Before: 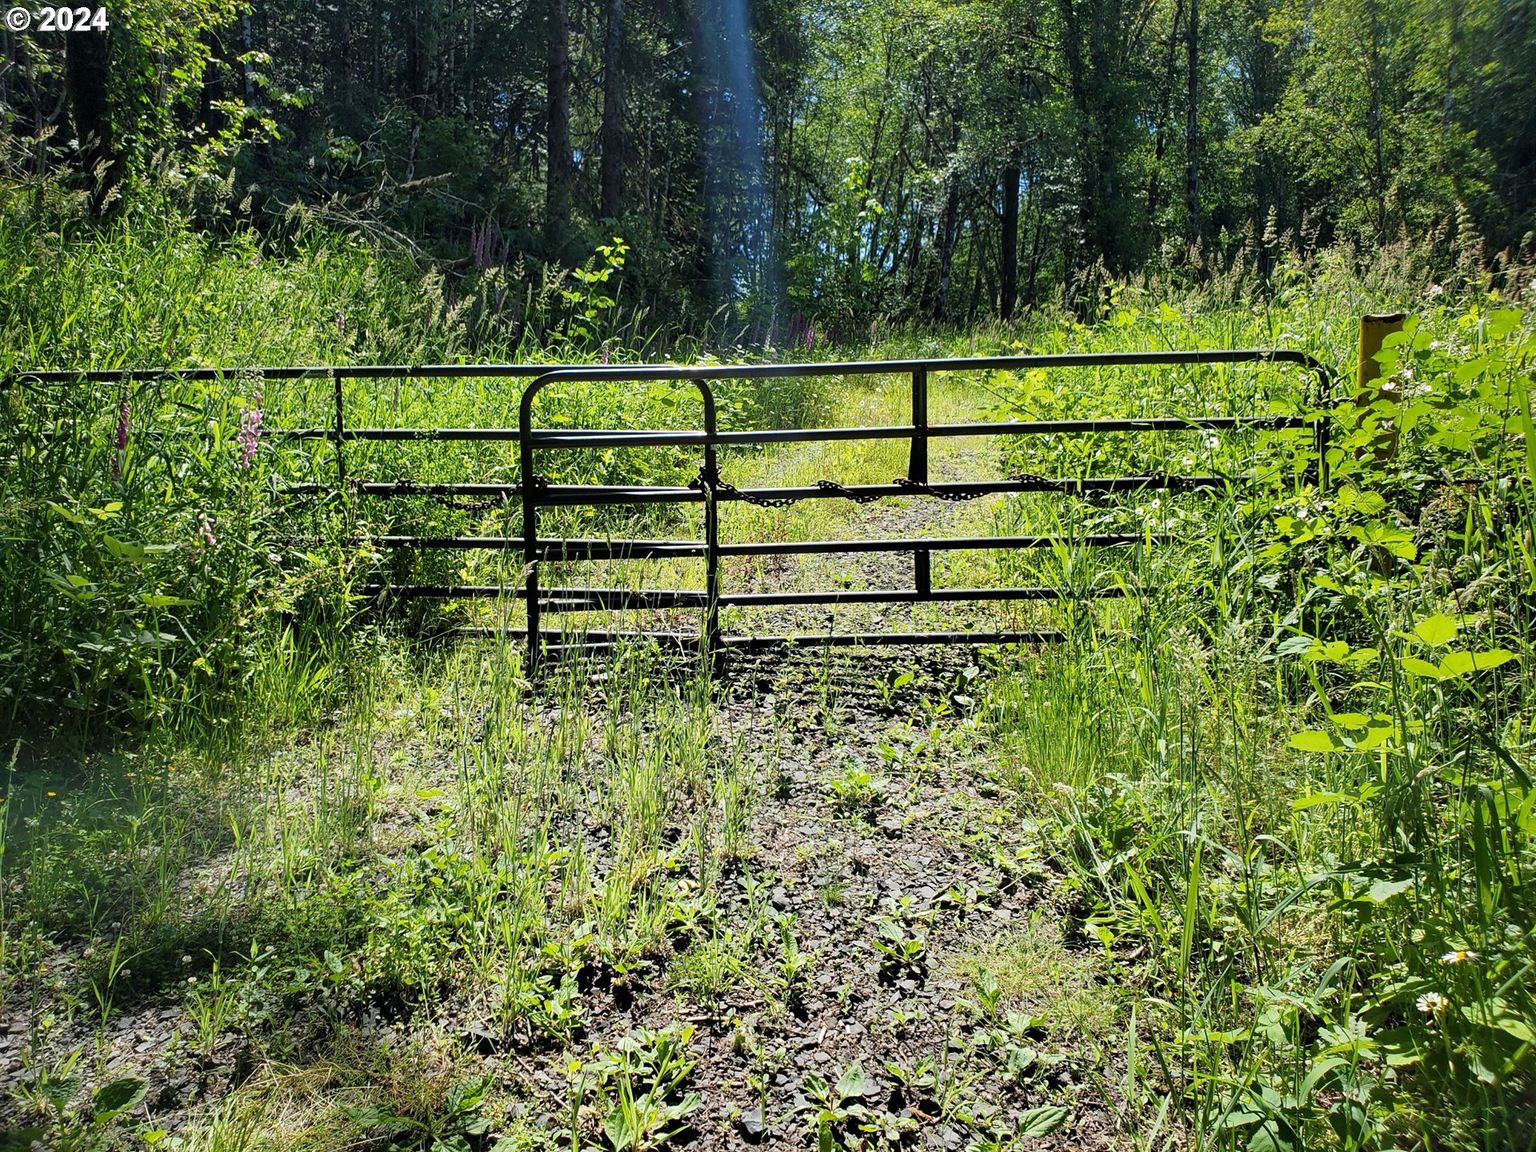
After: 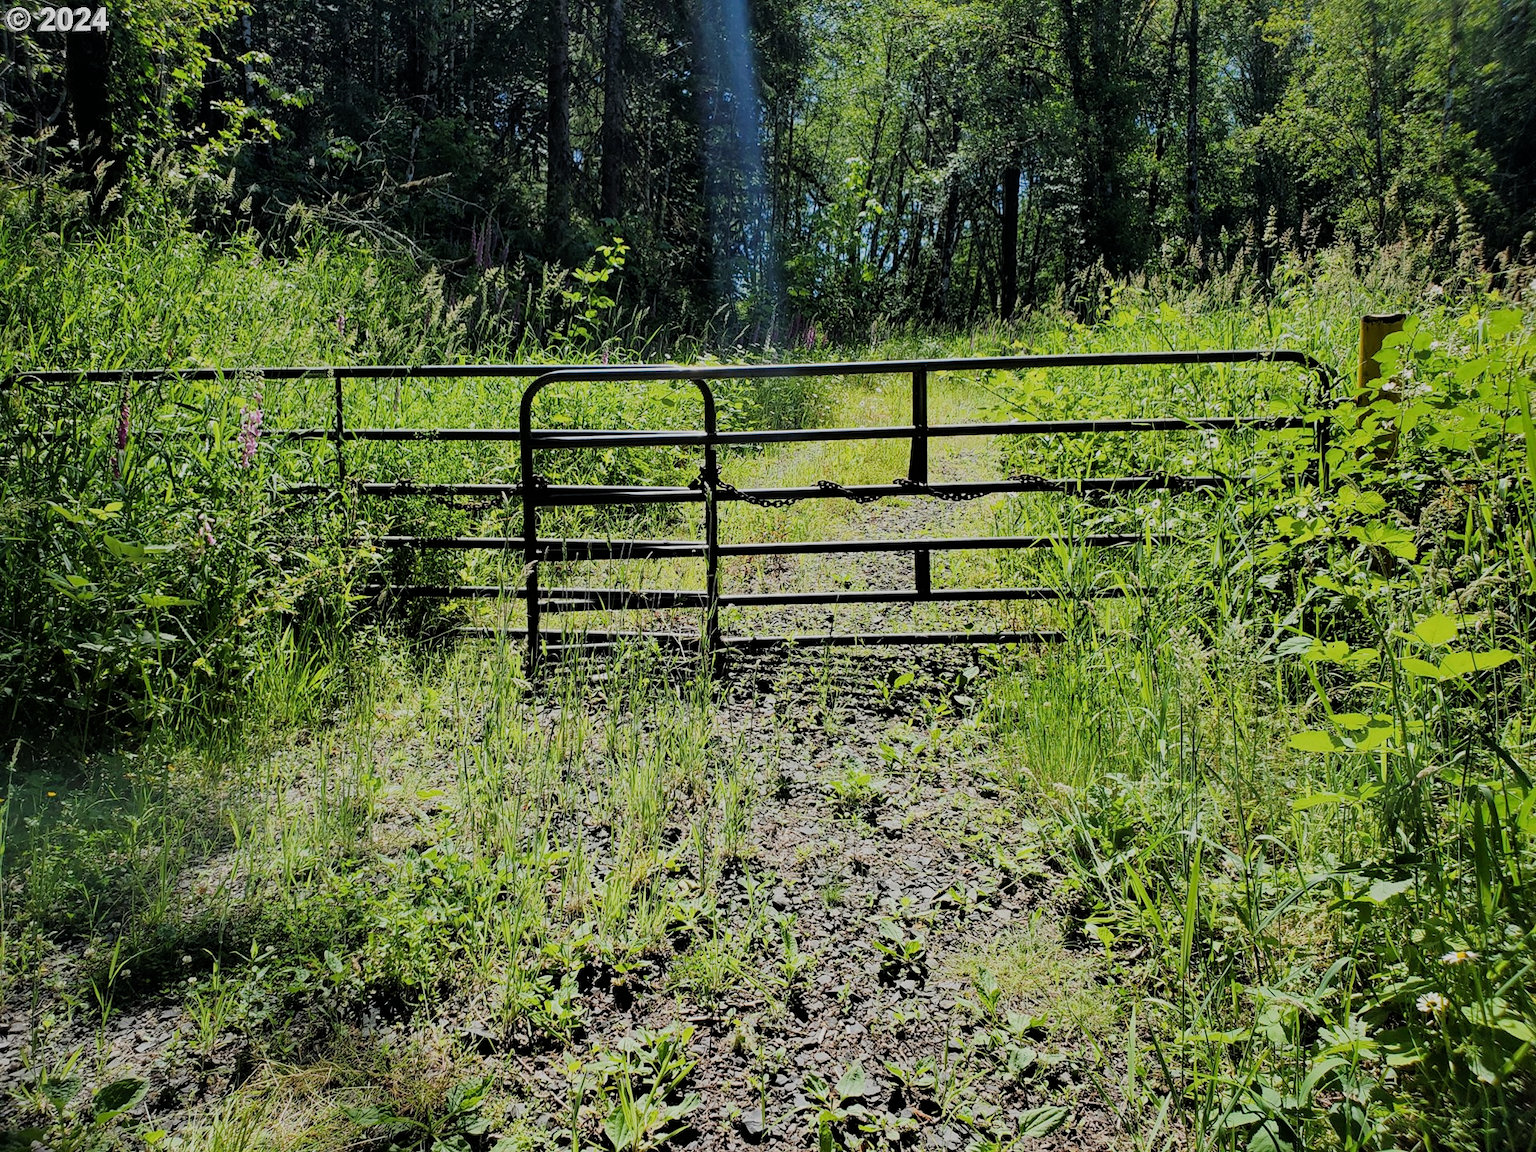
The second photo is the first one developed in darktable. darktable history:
filmic rgb: black relative exposure -7.39 EV, white relative exposure 5.08 EV, hardness 3.2
